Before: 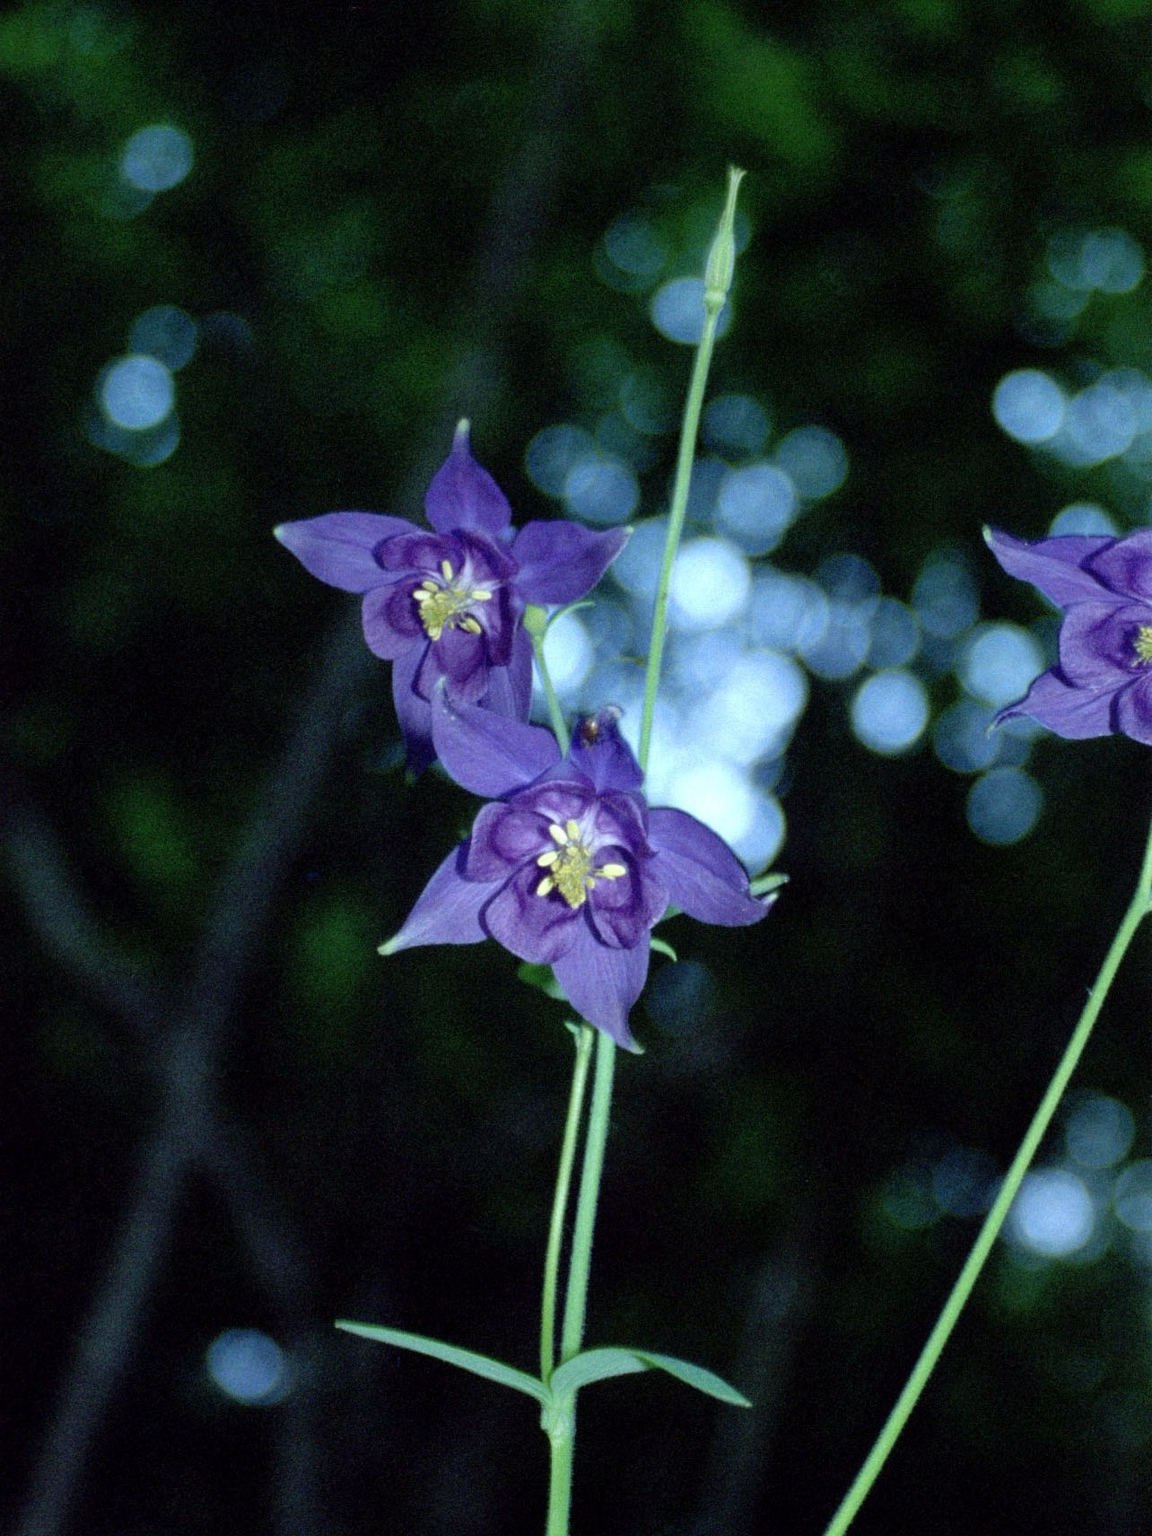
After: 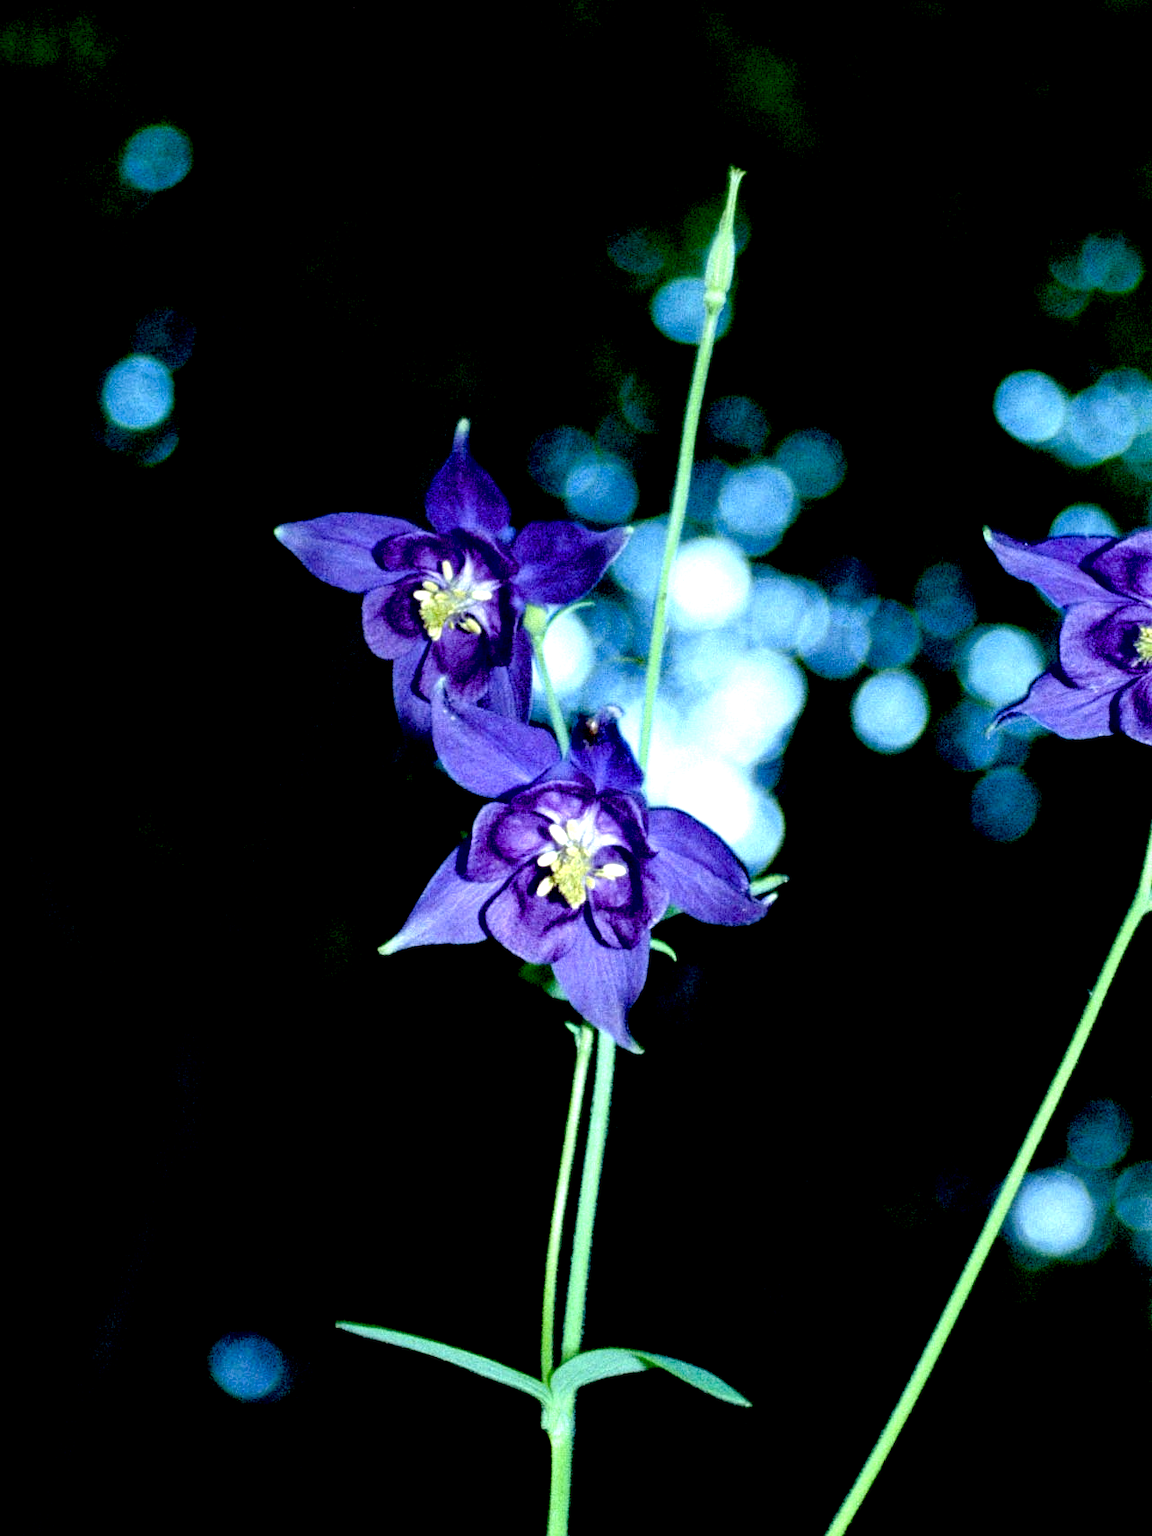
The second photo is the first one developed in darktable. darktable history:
color balance rgb: shadows lift › luminance -20%, power › hue 72.24°, highlights gain › luminance 15%, global offset › hue 171.6°, perceptual saturation grading › highlights -15%, perceptual saturation grading › shadows 25%, global vibrance 30%, contrast 10%
exposure: black level correction 0.04, exposure 0.5 EV, compensate highlight preservation false
